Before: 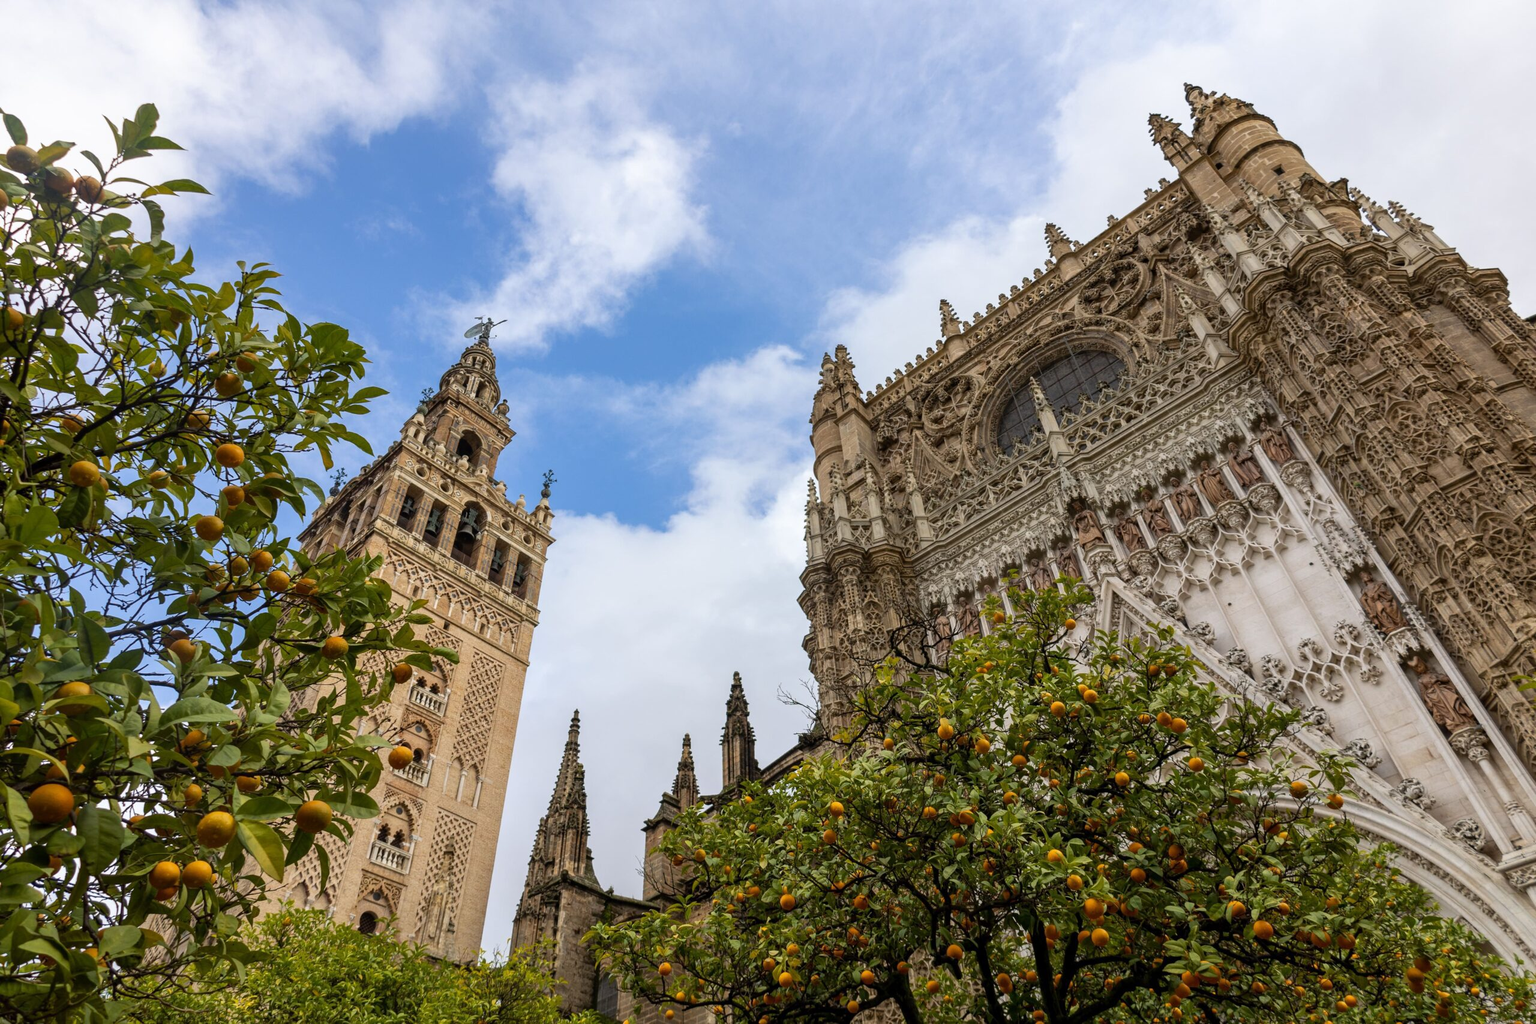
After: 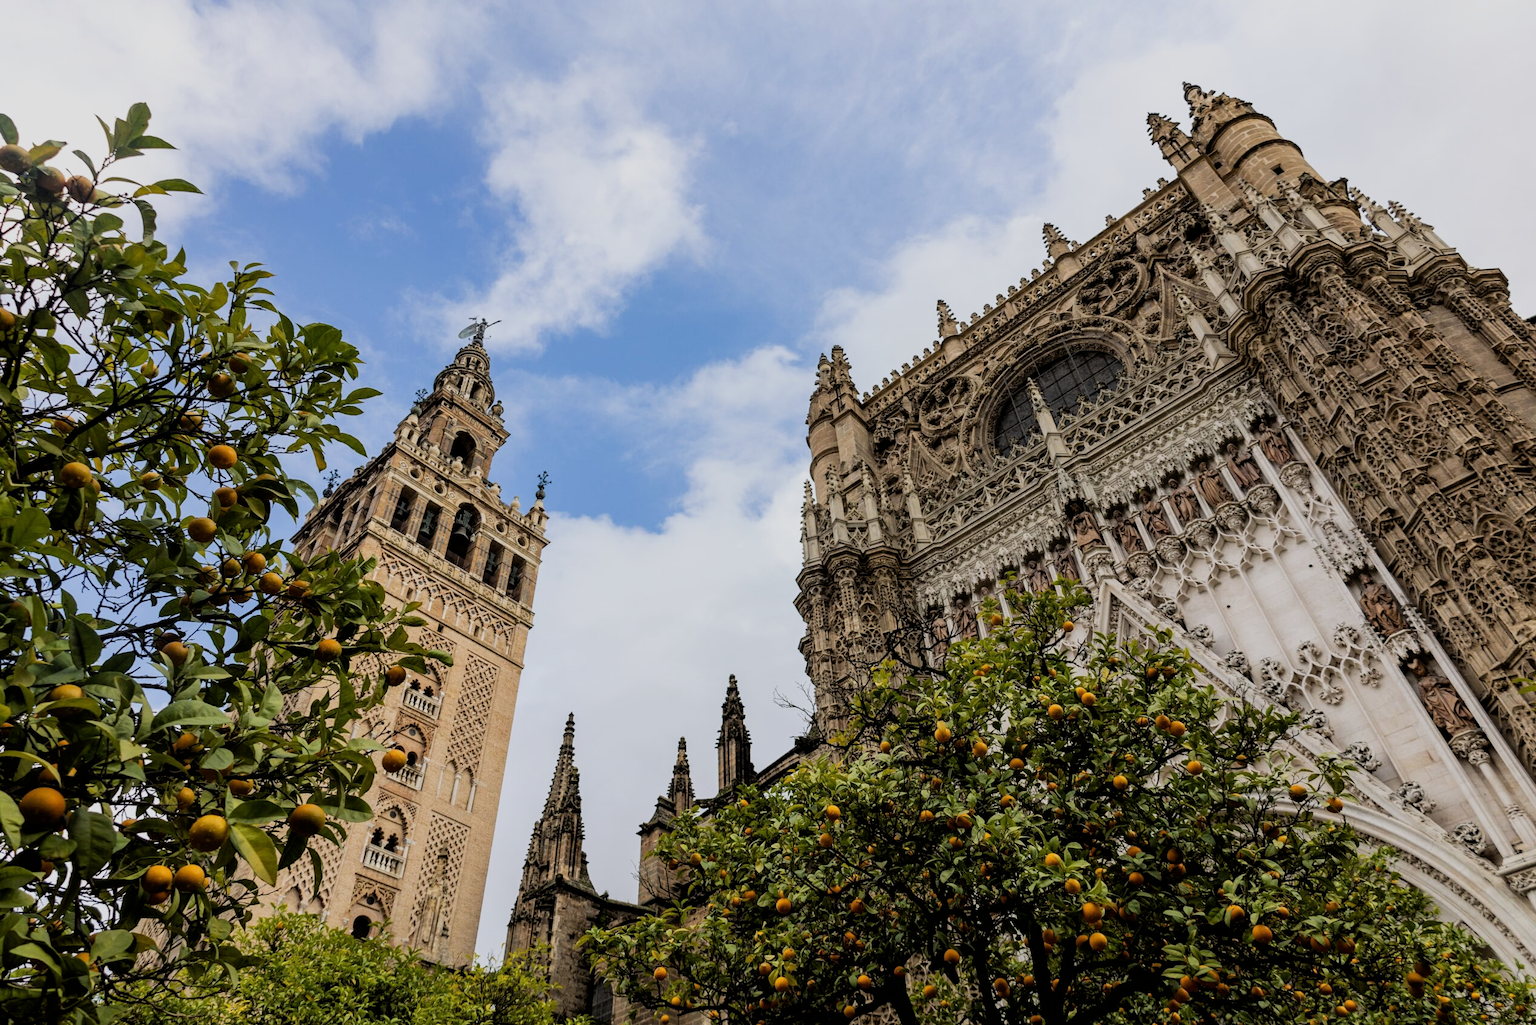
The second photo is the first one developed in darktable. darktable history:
crop and rotate: left 0.614%, top 0.179%, bottom 0.309%
filmic rgb: black relative exposure -5 EV, hardness 2.88, contrast 1.2, highlights saturation mix -30%
